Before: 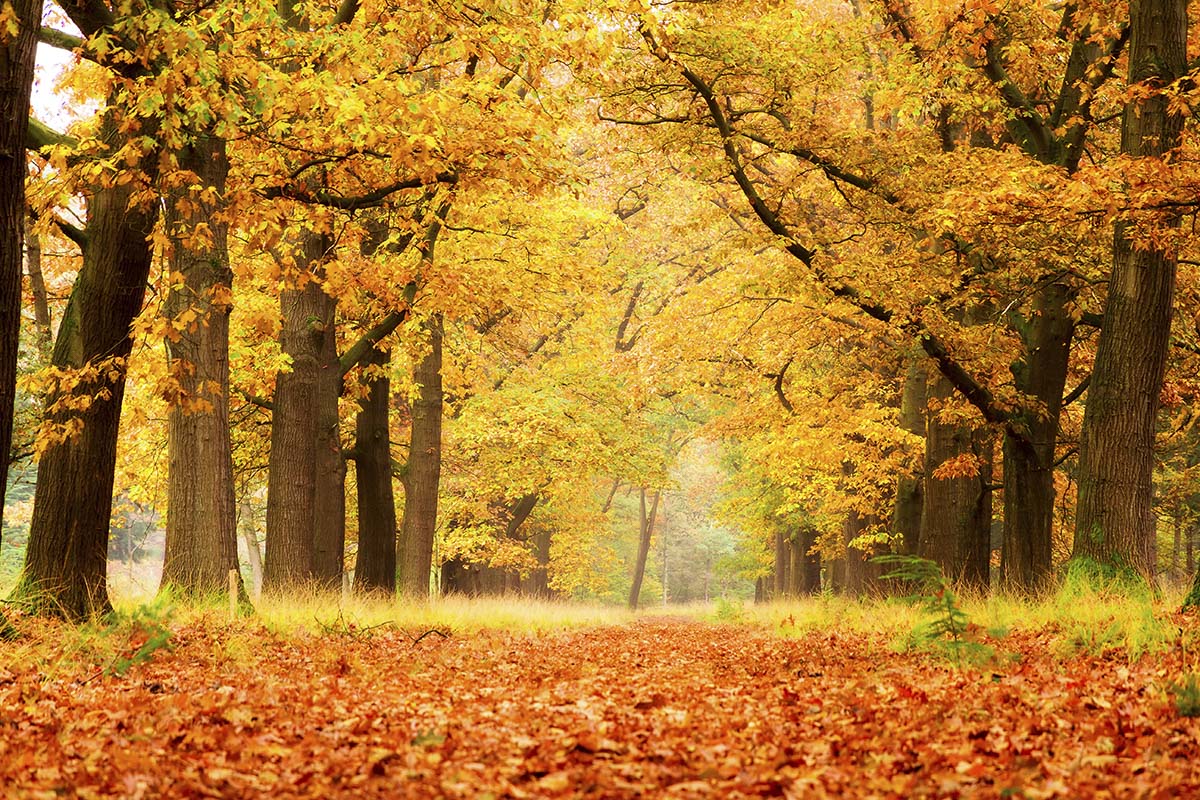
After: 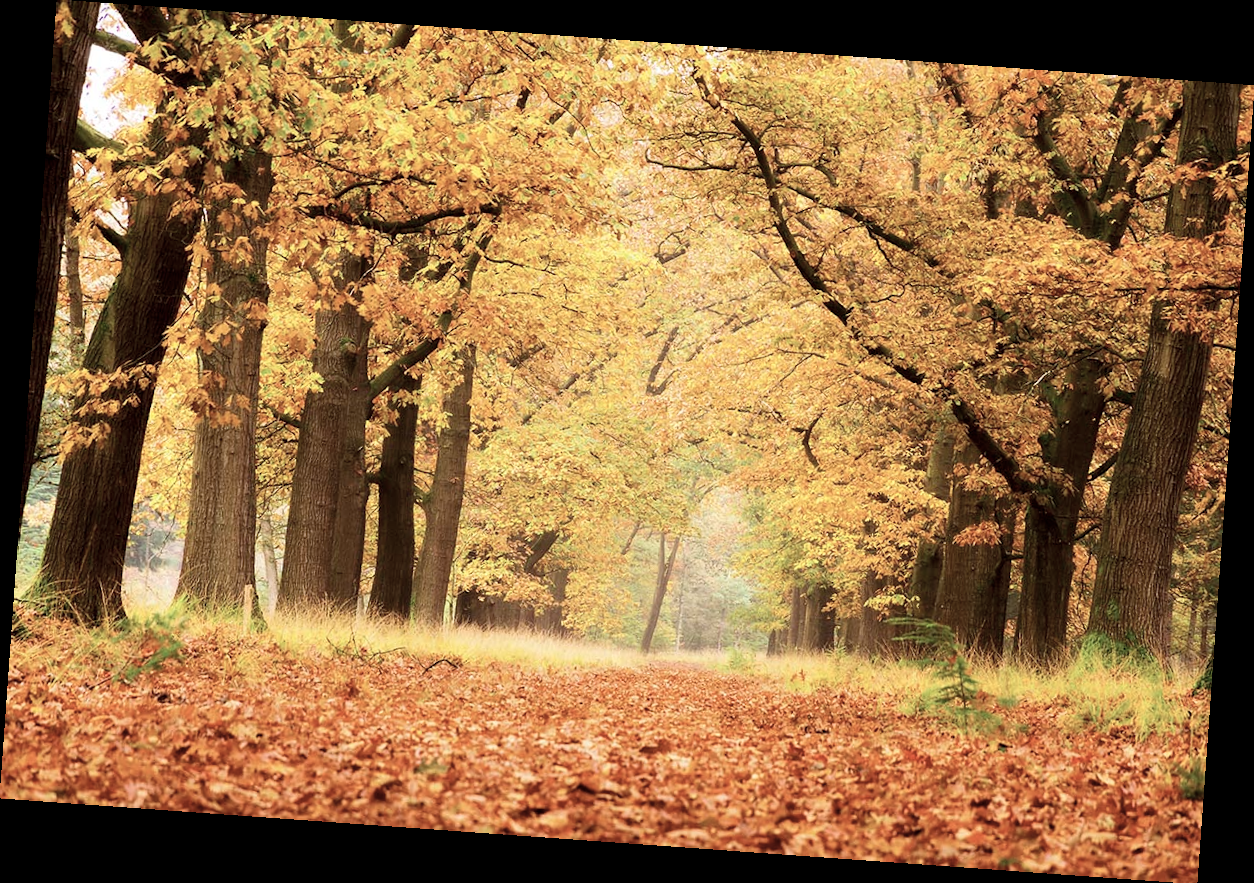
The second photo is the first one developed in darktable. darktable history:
rotate and perspective: rotation 4.1°, automatic cropping off
contrast brightness saturation: contrast 0.1, saturation -0.36
